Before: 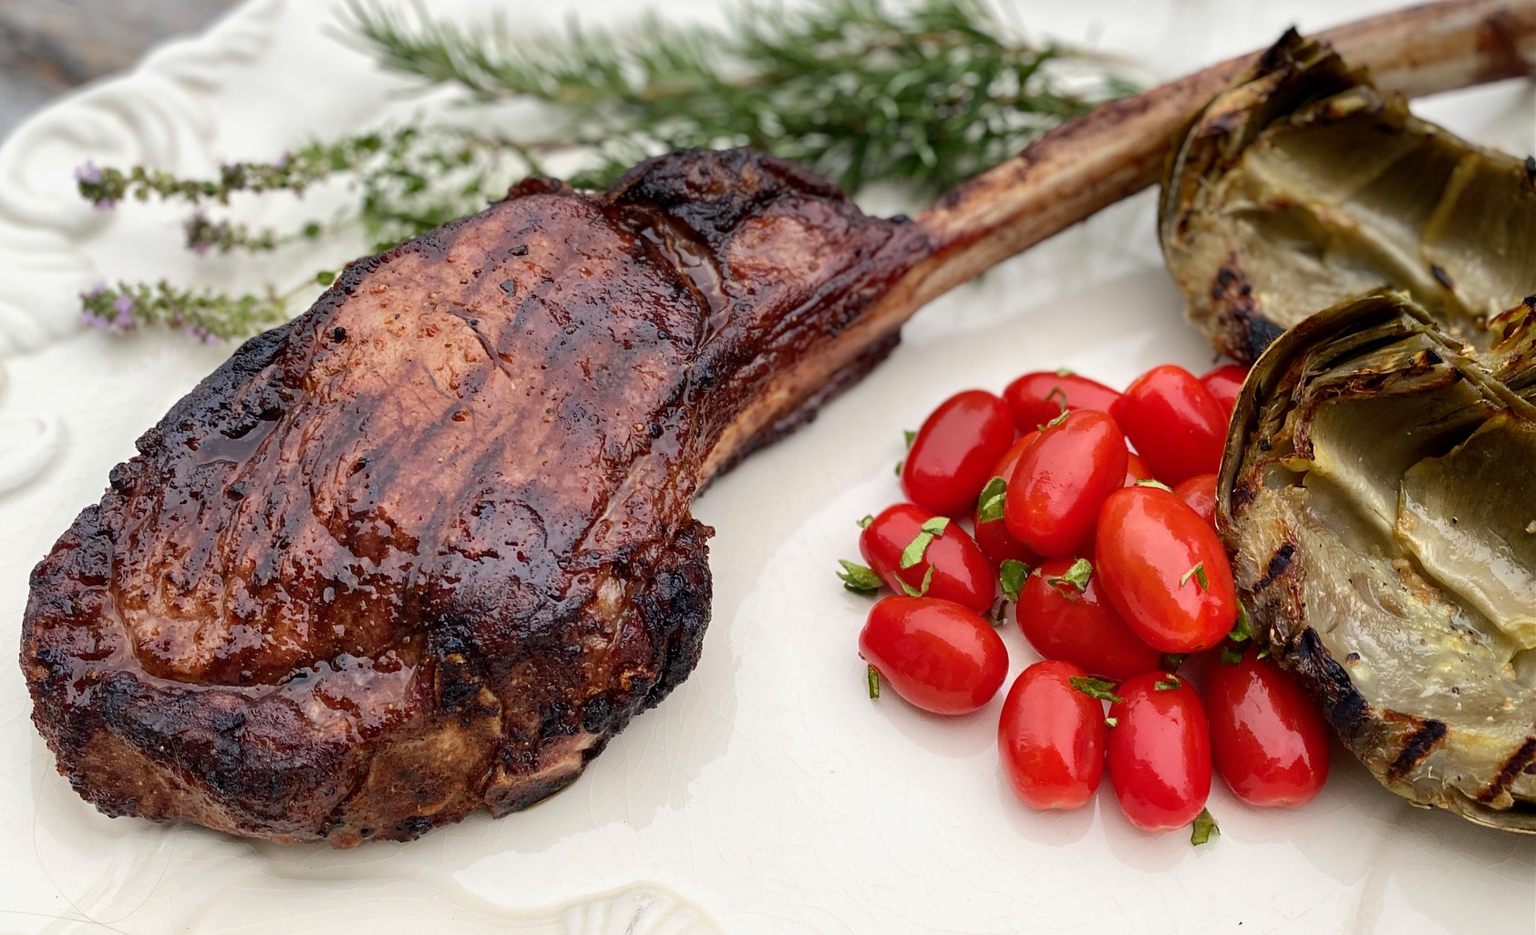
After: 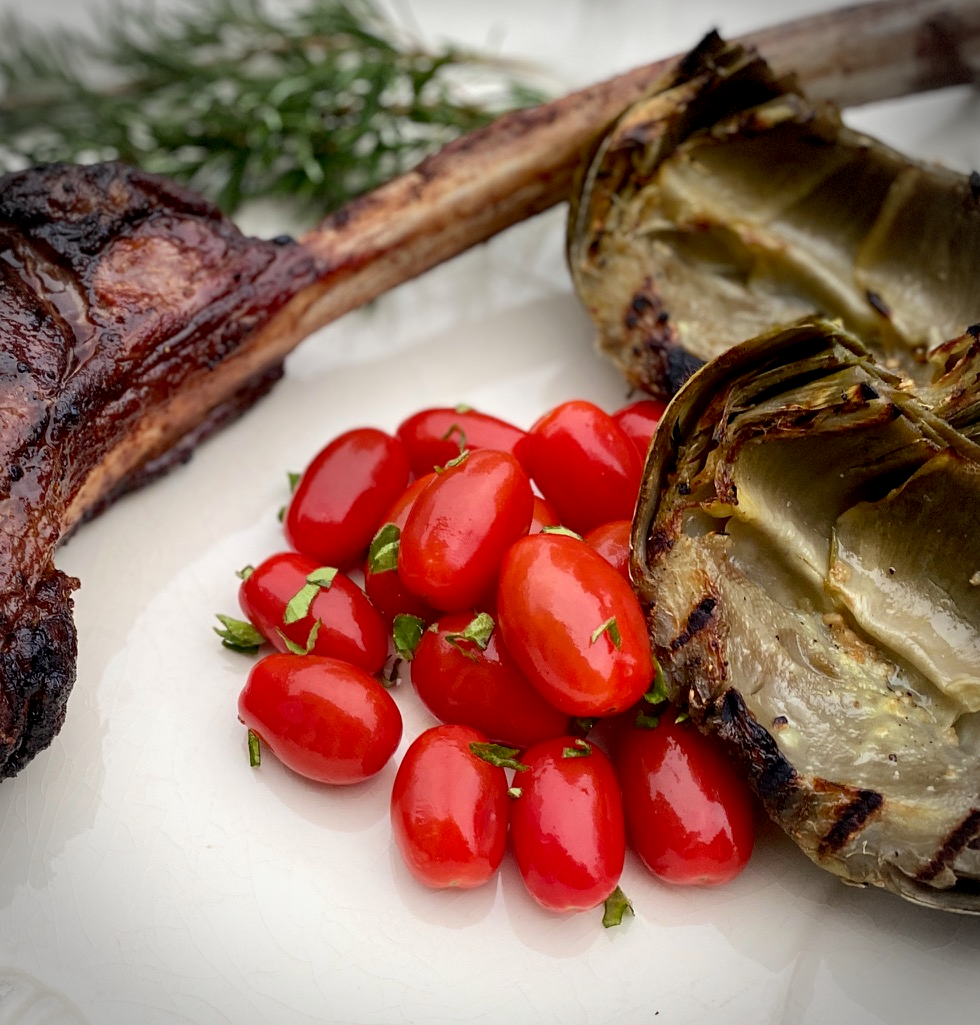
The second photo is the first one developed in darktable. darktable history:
vignetting: dithering 8-bit output
crop: left 41.828%
